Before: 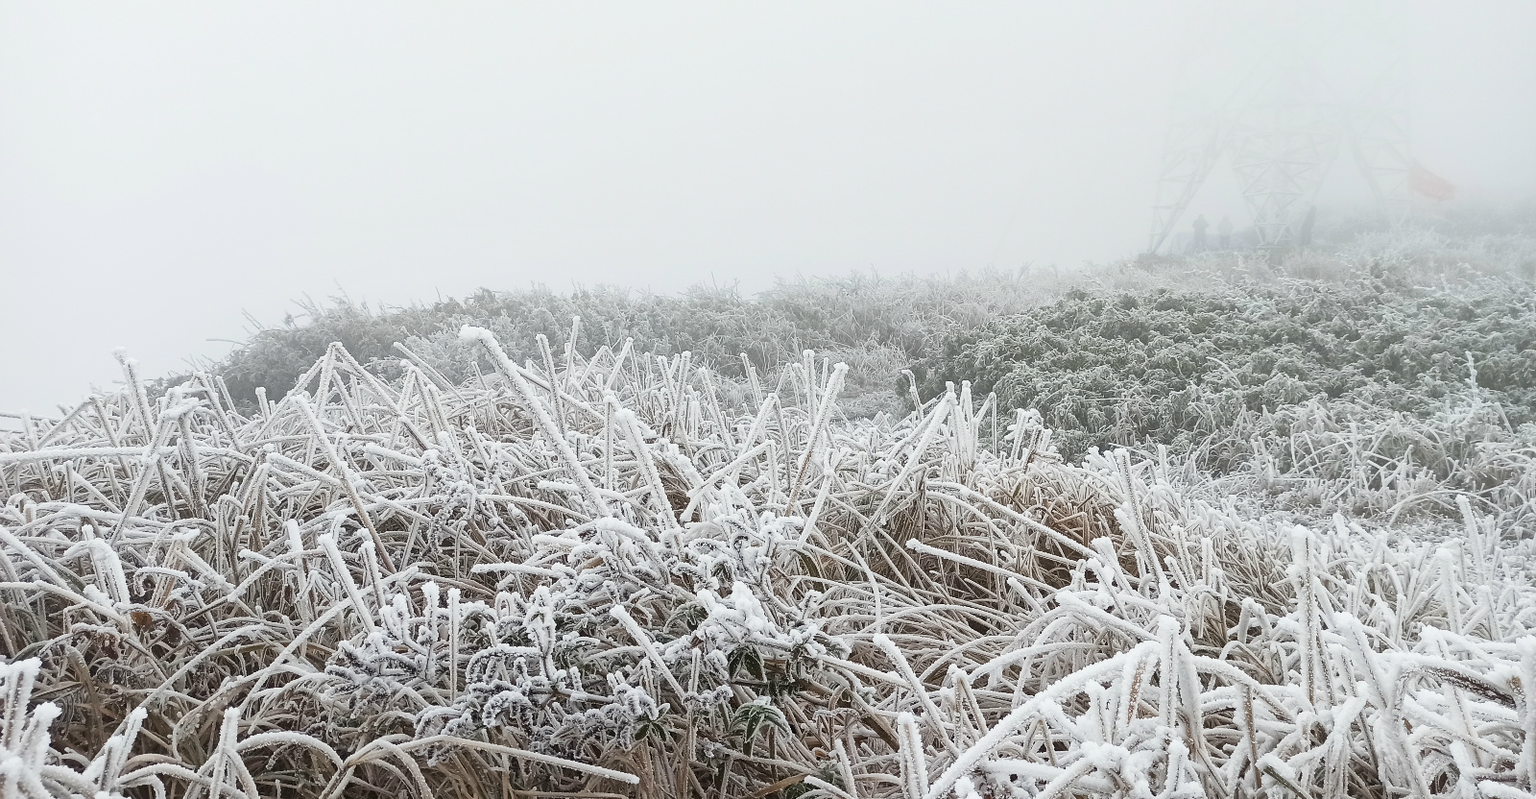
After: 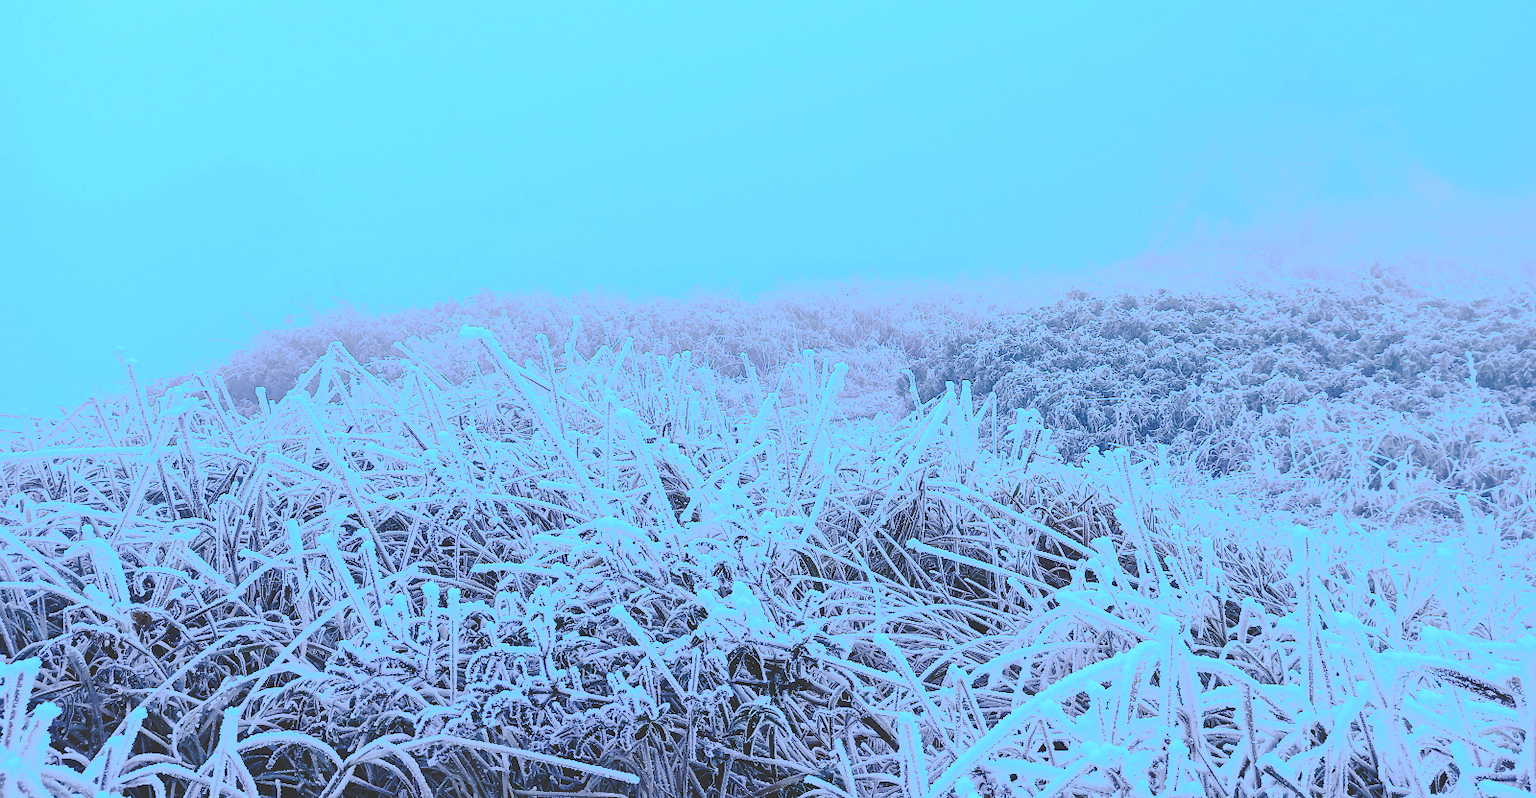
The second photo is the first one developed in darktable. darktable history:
white balance: red 0.766, blue 1.537
tone curve: curves: ch0 [(0, 0) (0.003, 0.198) (0.011, 0.198) (0.025, 0.198) (0.044, 0.198) (0.069, 0.201) (0.1, 0.202) (0.136, 0.207) (0.177, 0.212) (0.224, 0.222) (0.277, 0.27) (0.335, 0.332) (0.399, 0.422) (0.468, 0.542) (0.543, 0.626) (0.623, 0.698) (0.709, 0.764) (0.801, 0.82) (0.898, 0.863) (1, 1)], preserve colors none
